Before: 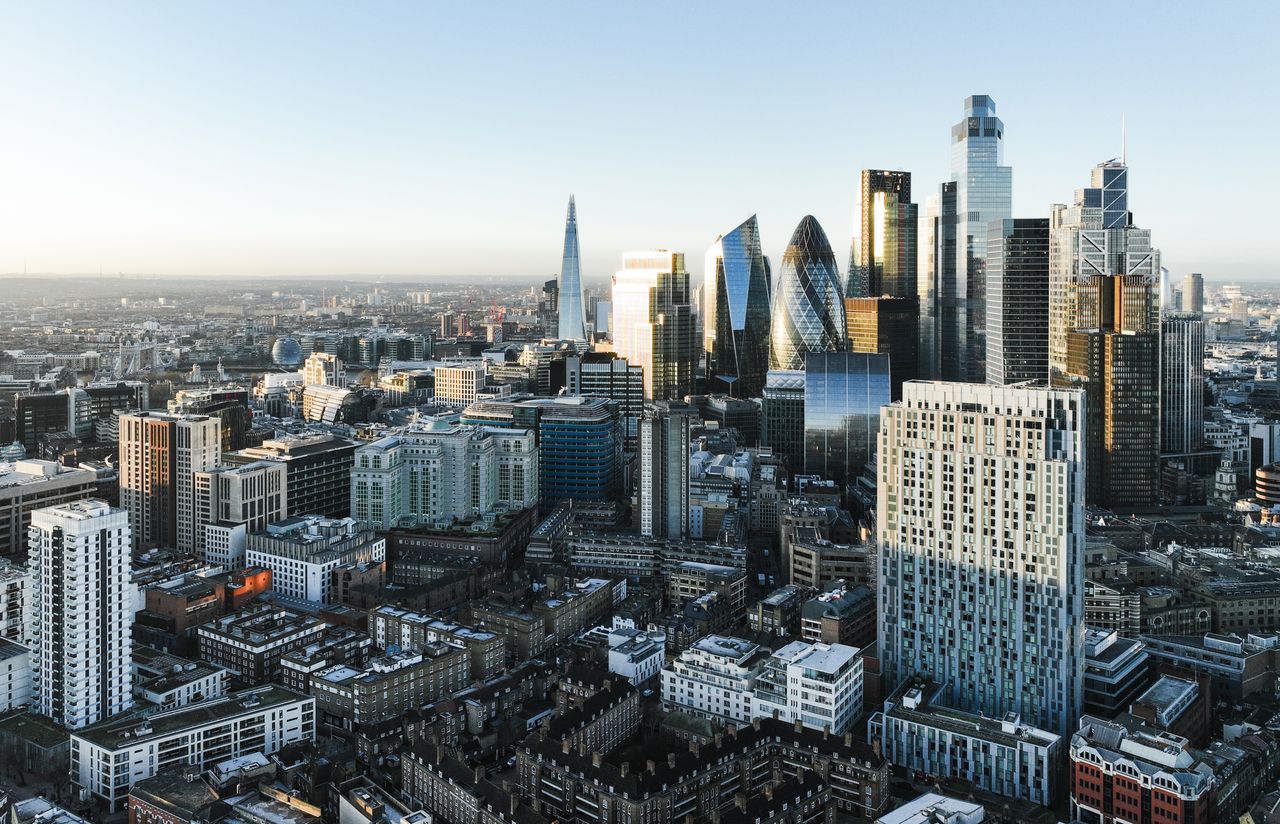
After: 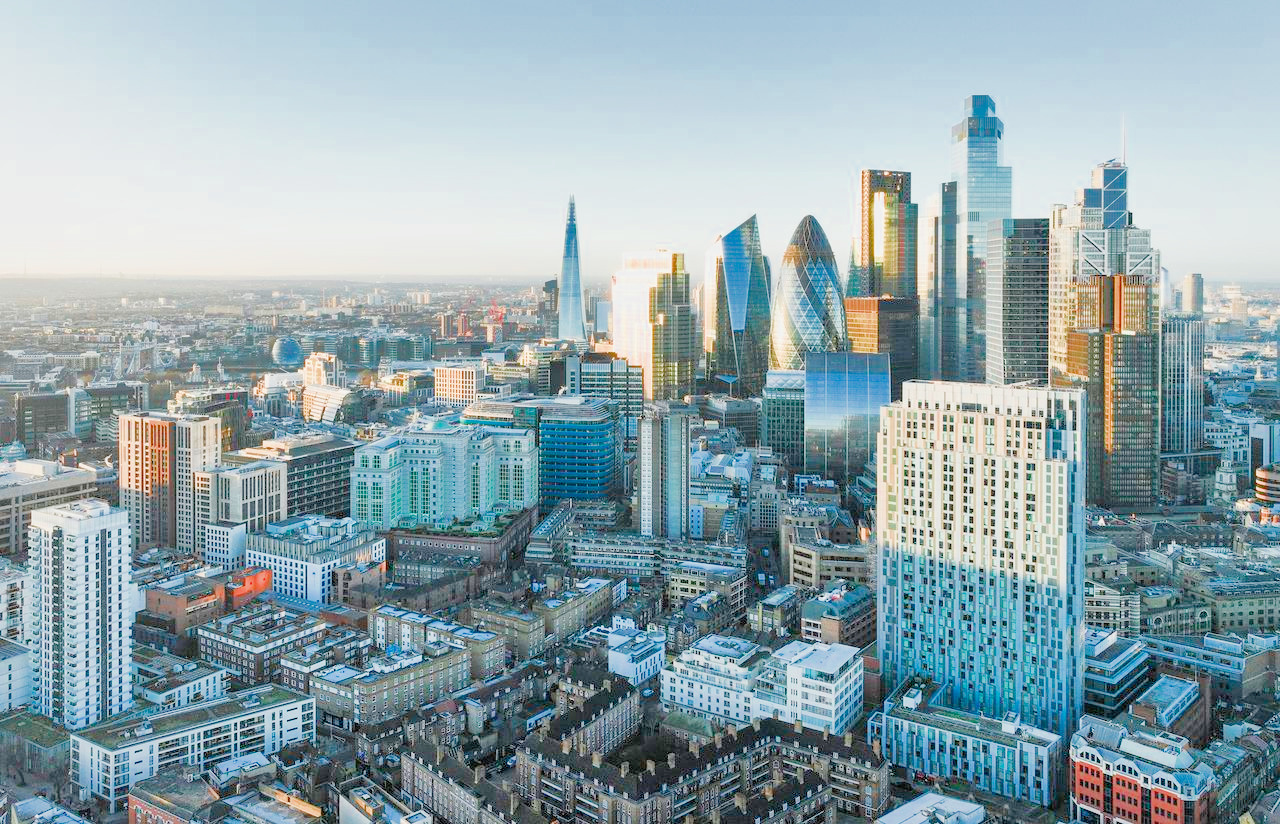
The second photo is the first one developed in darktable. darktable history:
filmic rgb: middle gray luminance 2.5%, black relative exposure -10 EV, white relative exposure 7 EV, threshold 6 EV, dynamic range scaling 10%, target black luminance 0%, hardness 3.19, latitude 44.39%, contrast 0.682, highlights saturation mix 5%, shadows ↔ highlights balance 13.63%, add noise in highlights 0, color science v3 (2019), use custom middle-gray values true, iterations of high-quality reconstruction 0, contrast in highlights soft, enable highlight reconstruction true
shadows and highlights: shadows 40, highlights -60
